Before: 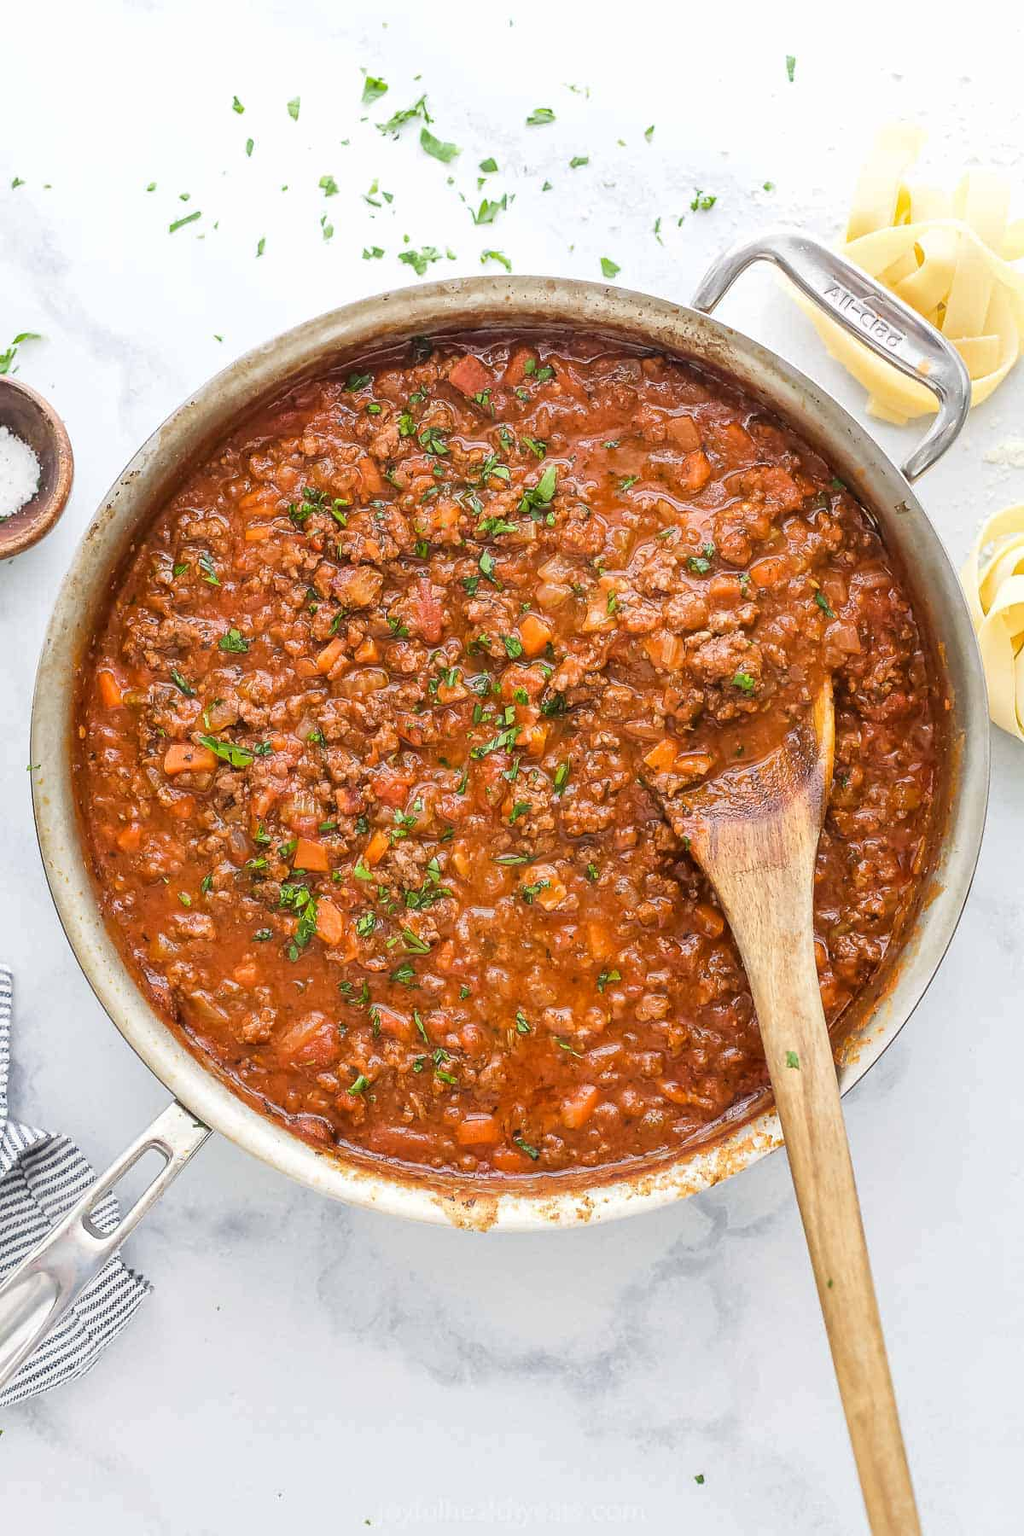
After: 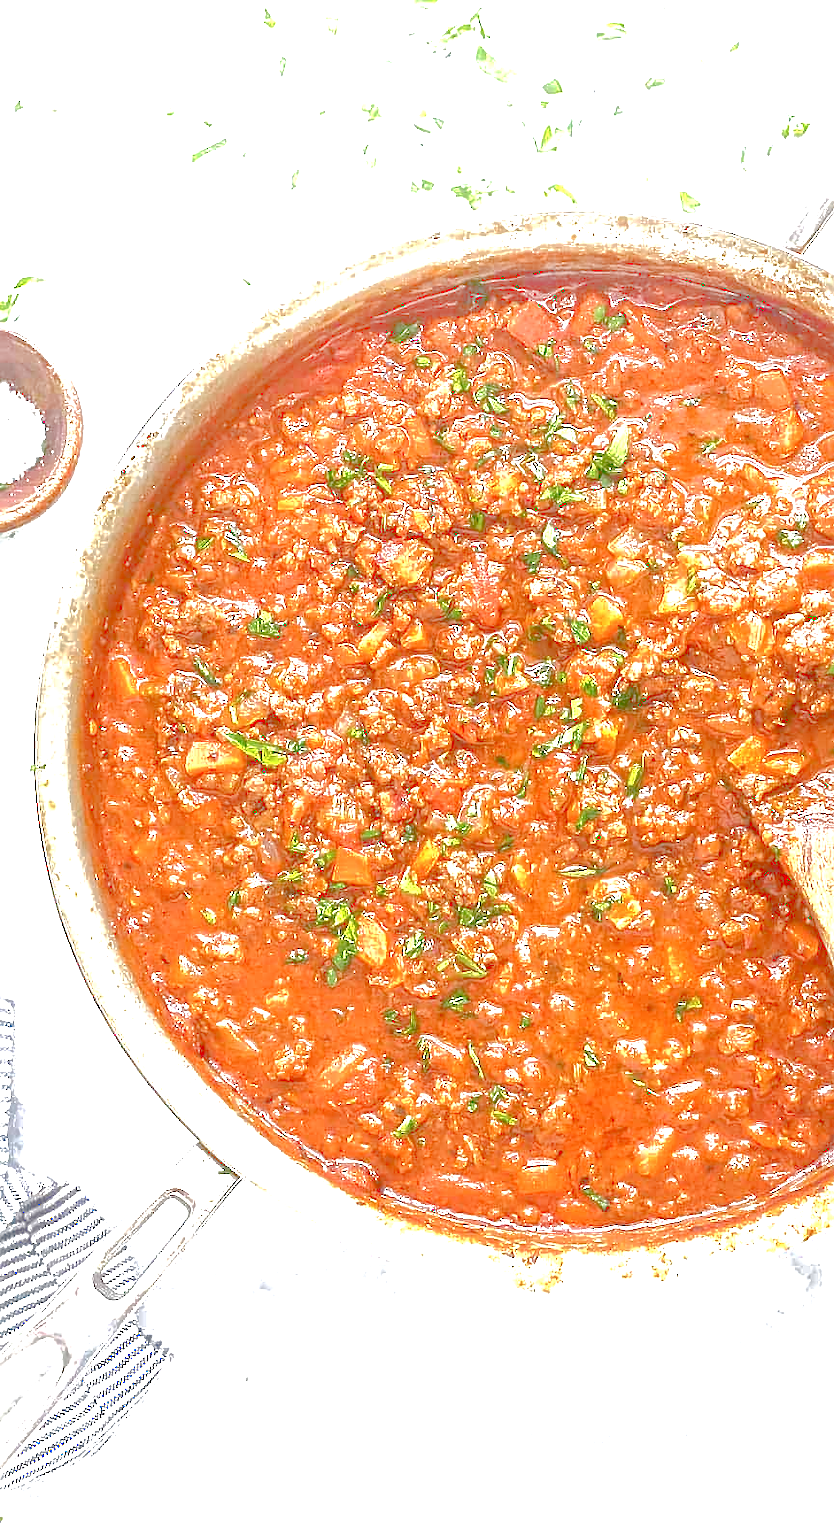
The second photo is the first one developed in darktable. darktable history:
crop: top 5.791%, right 27.9%, bottom 5.759%
exposure: black level correction 0, exposure 1.199 EV, compensate exposure bias true, compensate highlight preservation false
local contrast: on, module defaults
tone curve: curves: ch0 [(0, 0) (0.003, 0.322) (0.011, 0.327) (0.025, 0.345) (0.044, 0.365) (0.069, 0.378) (0.1, 0.391) (0.136, 0.403) (0.177, 0.412) (0.224, 0.429) (0.277, 0.448) (0.335, 0.474) (0.399, 0.503) (0.468, 0.537) (0.543, 0.57) (0.623, 0.61) (0.709, 0.653) (0.801, 0.699) (0.898, 0.75) (1, 1)], color space Lab, linked channels, preserve colors none
tone equalizer: on, module defaults
sharpen: on, module defaults
